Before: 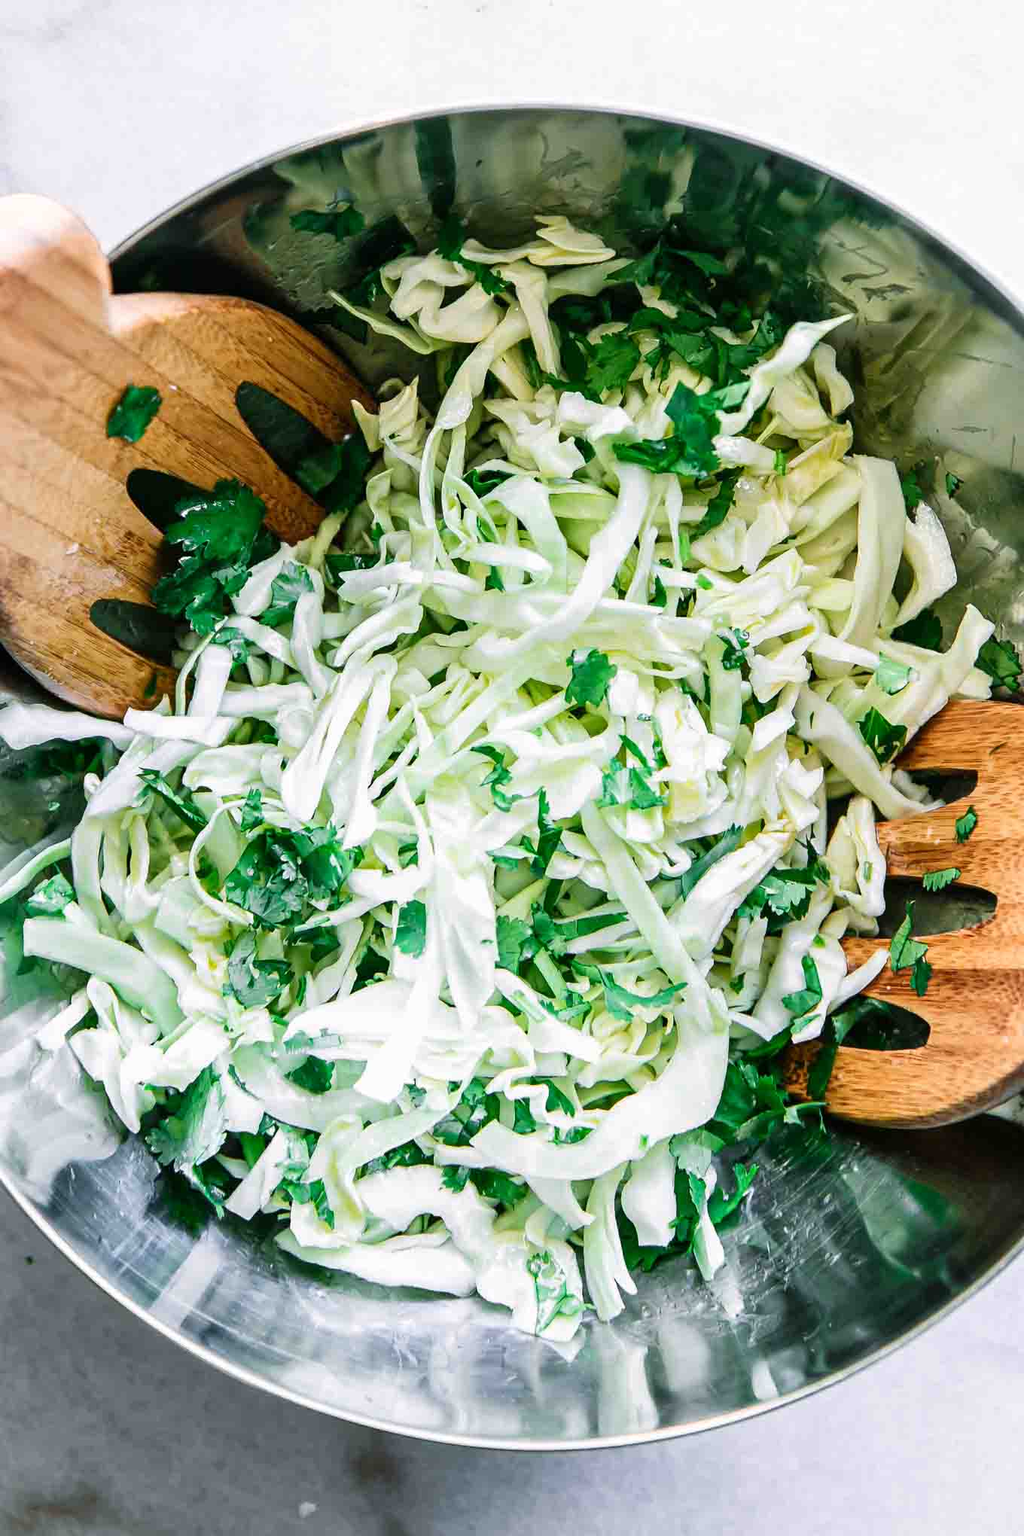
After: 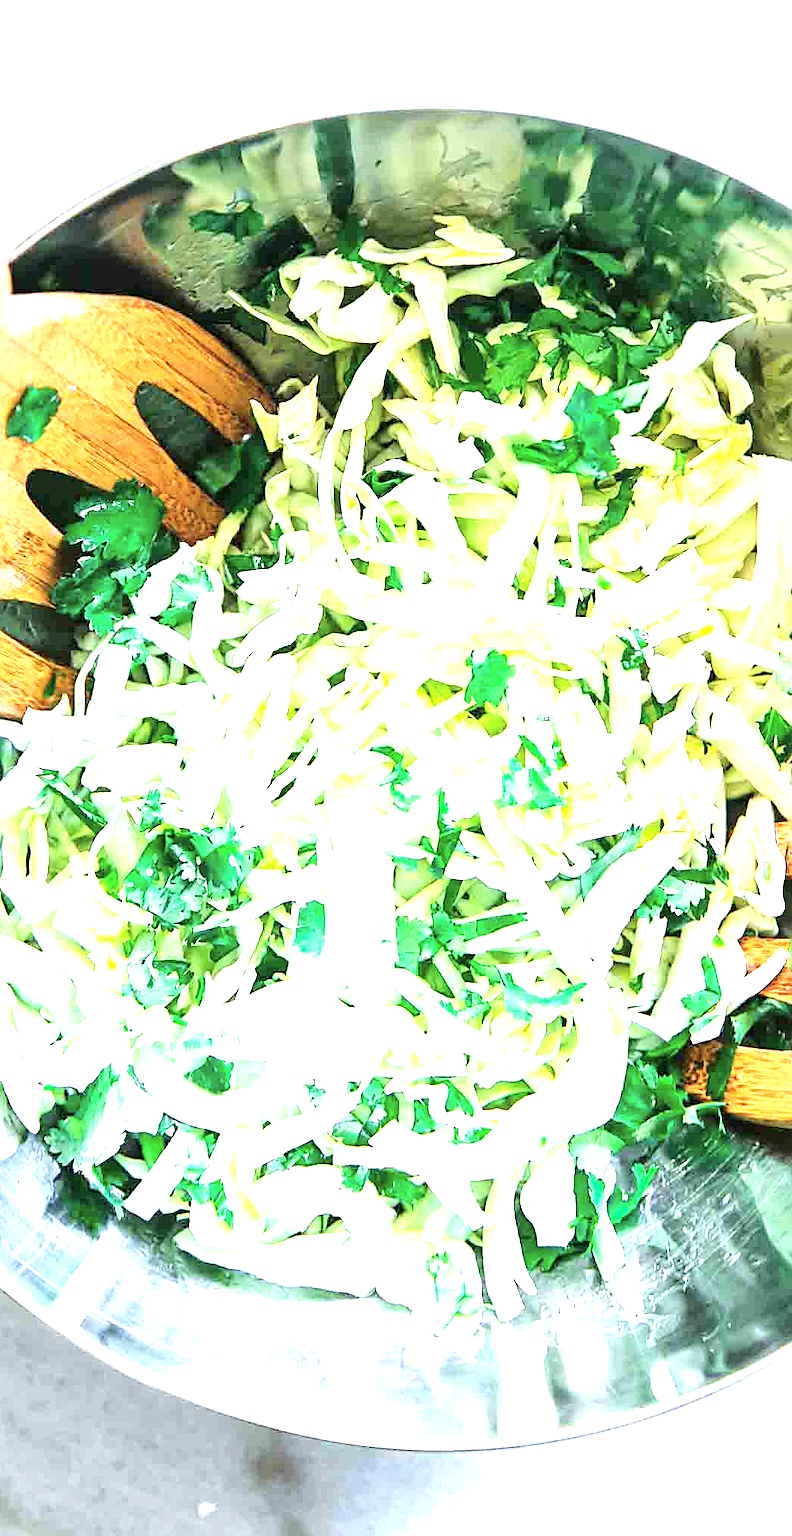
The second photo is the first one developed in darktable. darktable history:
tone curve: curves: ch0 [(0, 0) (0.003, 0.004) (0.011, 0.014) (0.025, 0.032) (0.044, 0.057) (0.069, 0.089) (0.1, 0.128) (0.136, 0.174) (0.177, 0.227) (0.224, 0.287) (0.277, 0.354) (0.335, 0.427) (0.399, 0.507) (0.468, 0.582) (0.543, 0.653) (0.623, 0.726) (0.709, 0.799) (0.801, 0.876) (0.898, 0.937) (1, 1)], color space Lab, independent channels, preserve colors none
crop: left 9.872%, right 12.715%
exposure: black level correction 0, exposure 1.743 EV, compensate exposure bias true, compensate highlight preservation false
sharpen: on, module defaults
